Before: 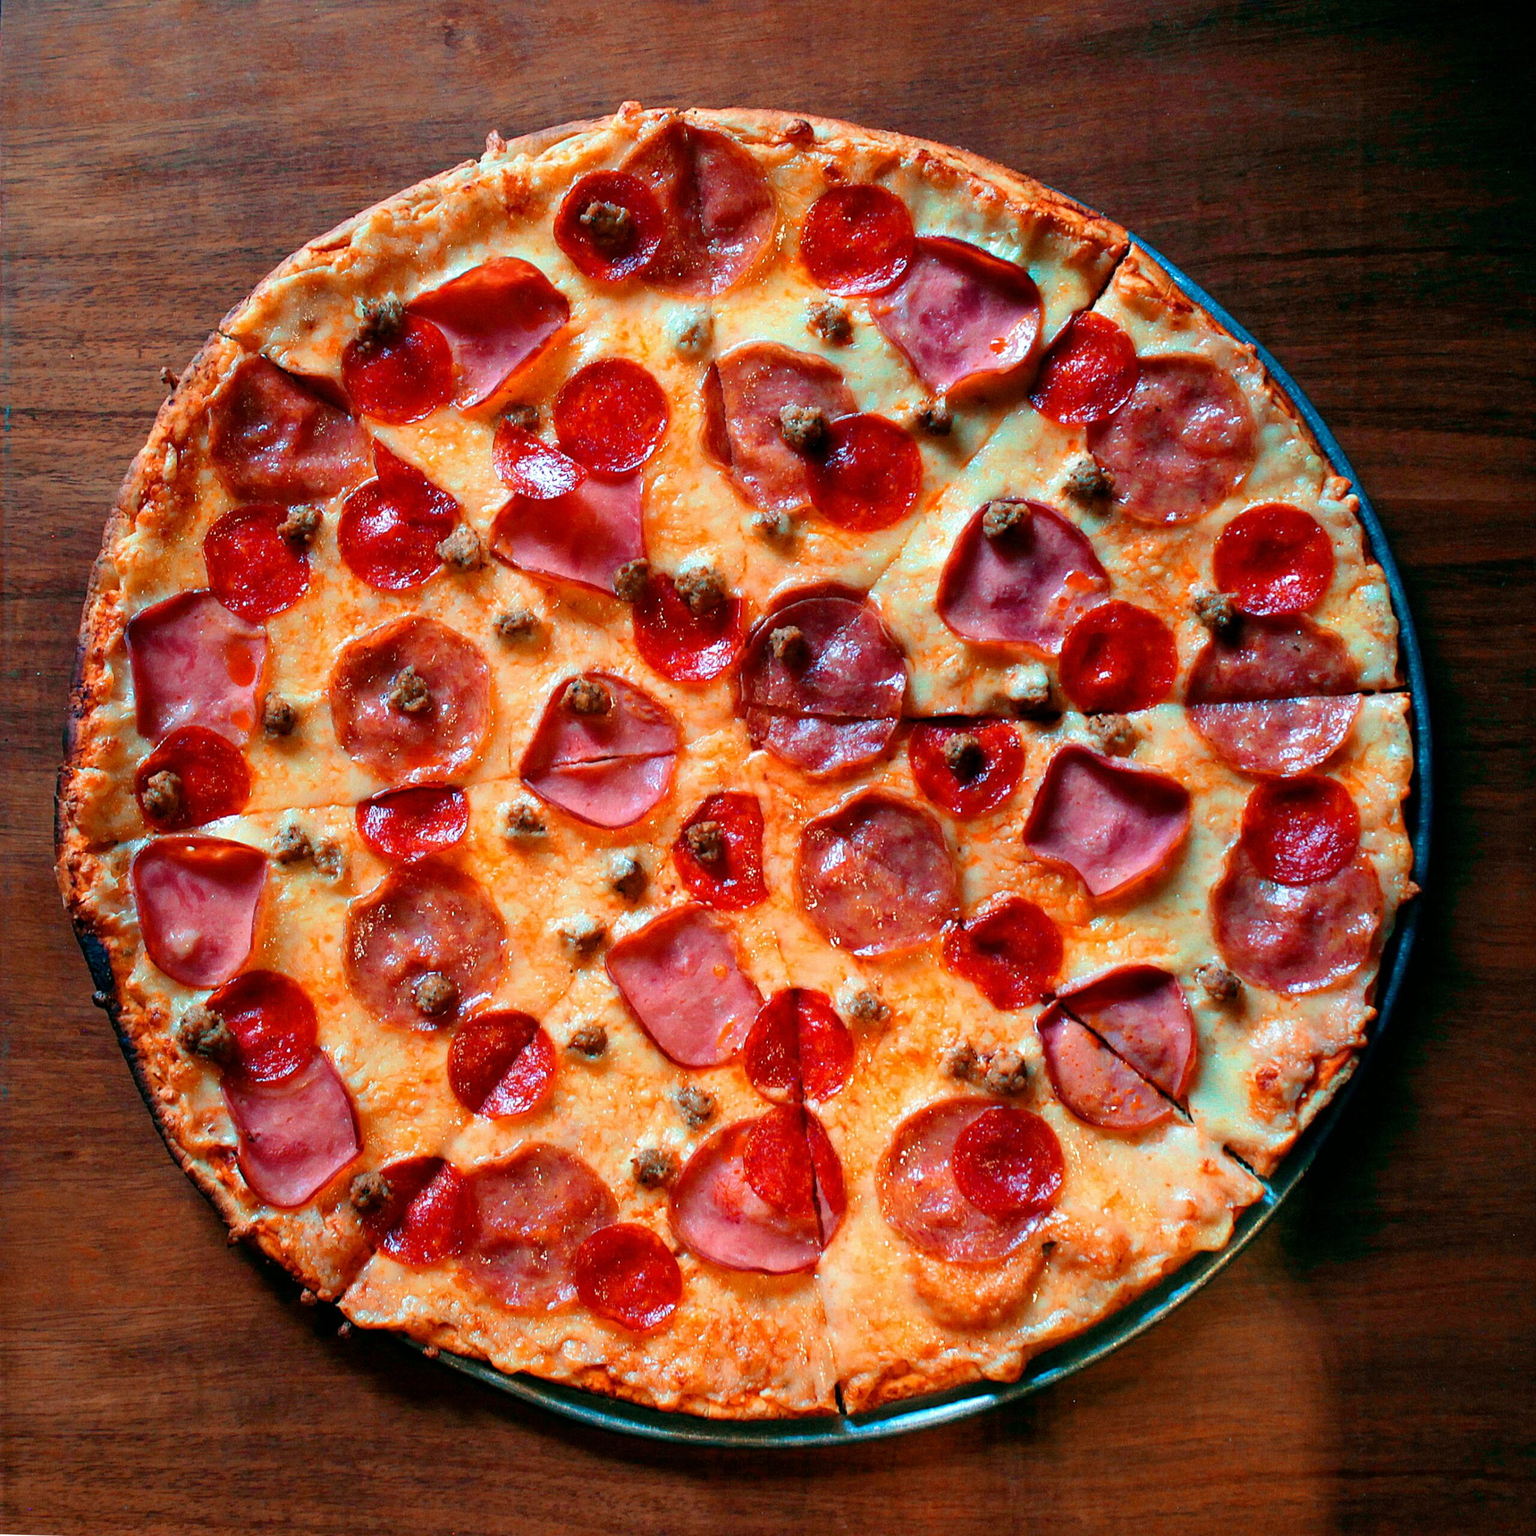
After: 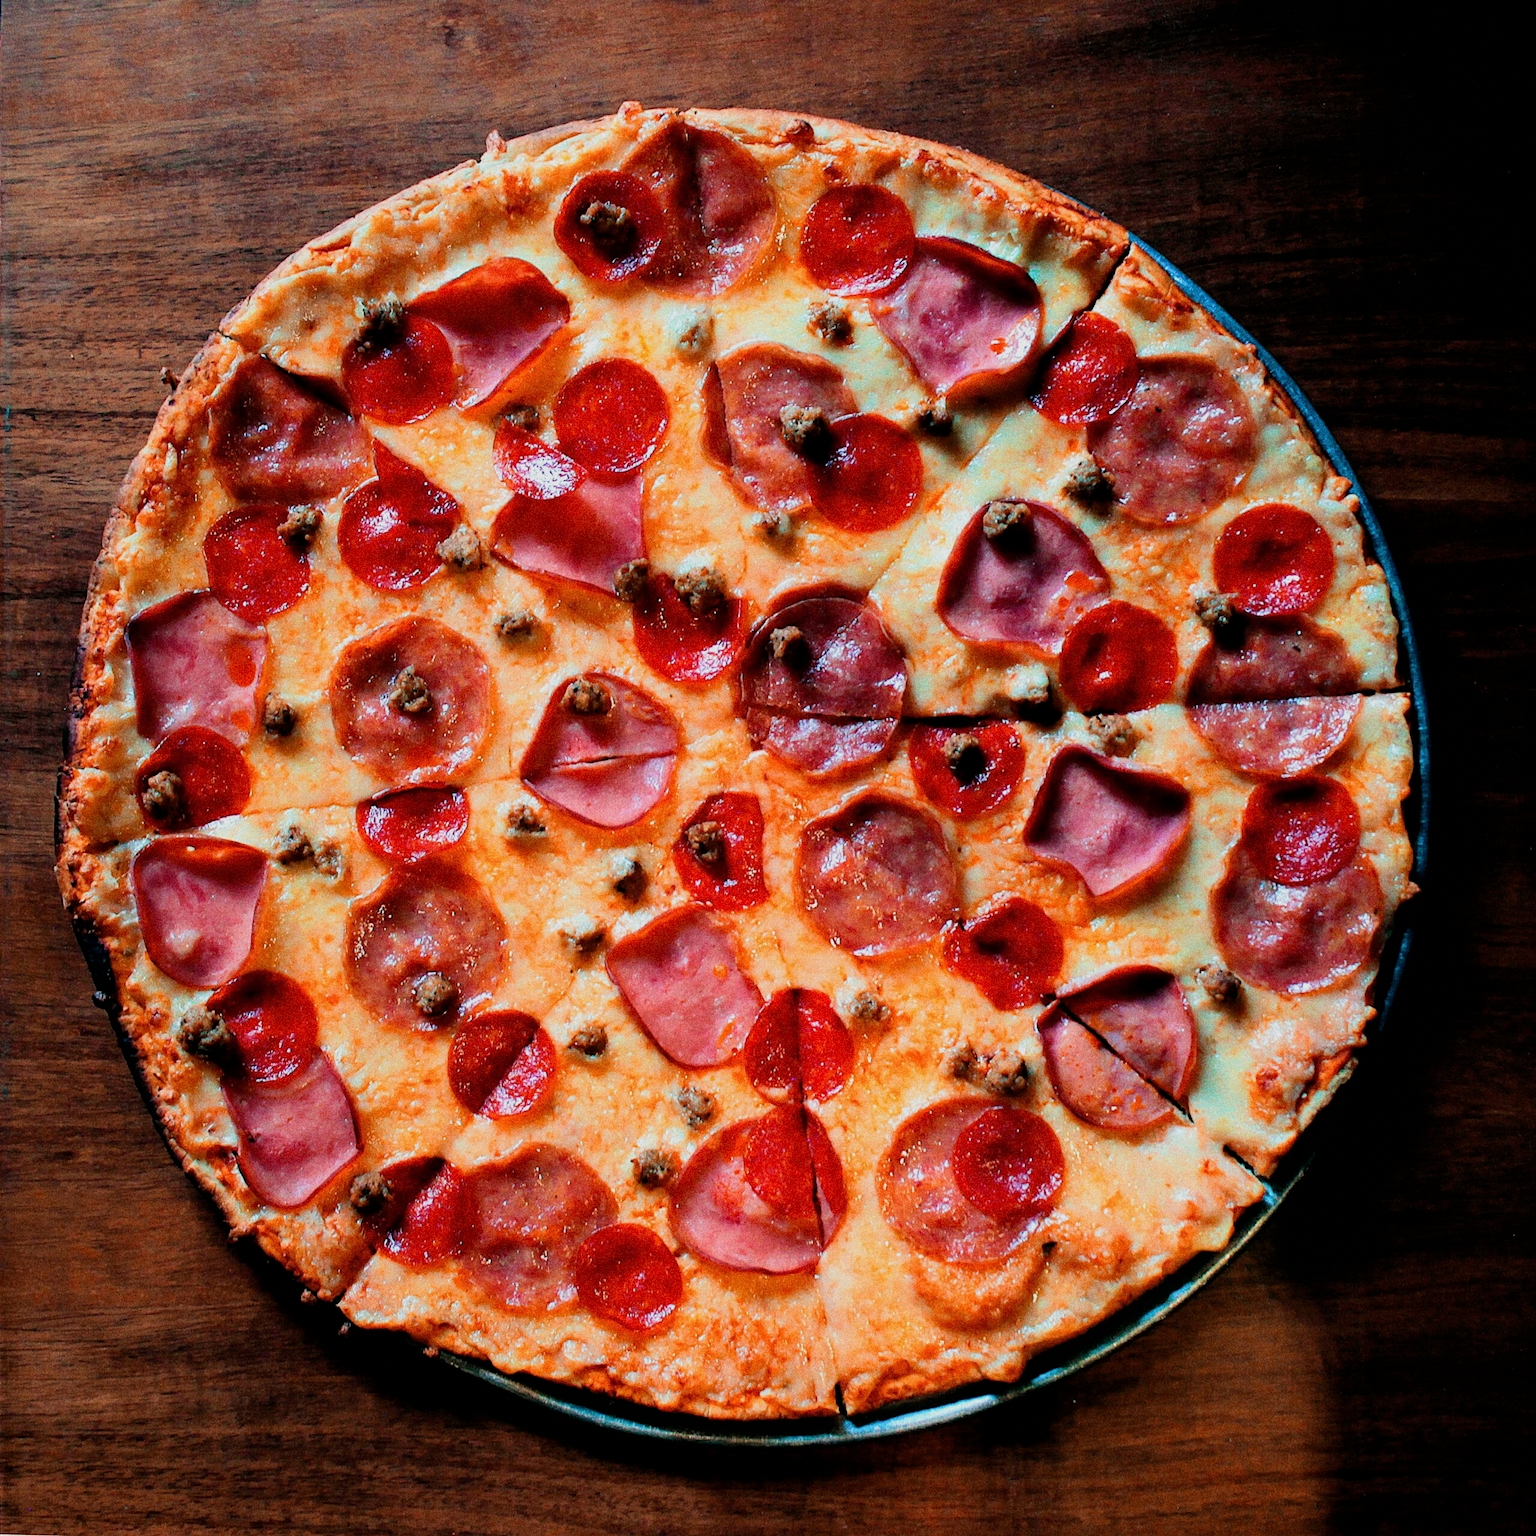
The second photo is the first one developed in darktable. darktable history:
filmic rgb: black relative exposure -5 EV, hardness 2.88, contrast 1.3, highlights saturation mix -30%
grain: coarseness 0.09 ISO, strength 40%
